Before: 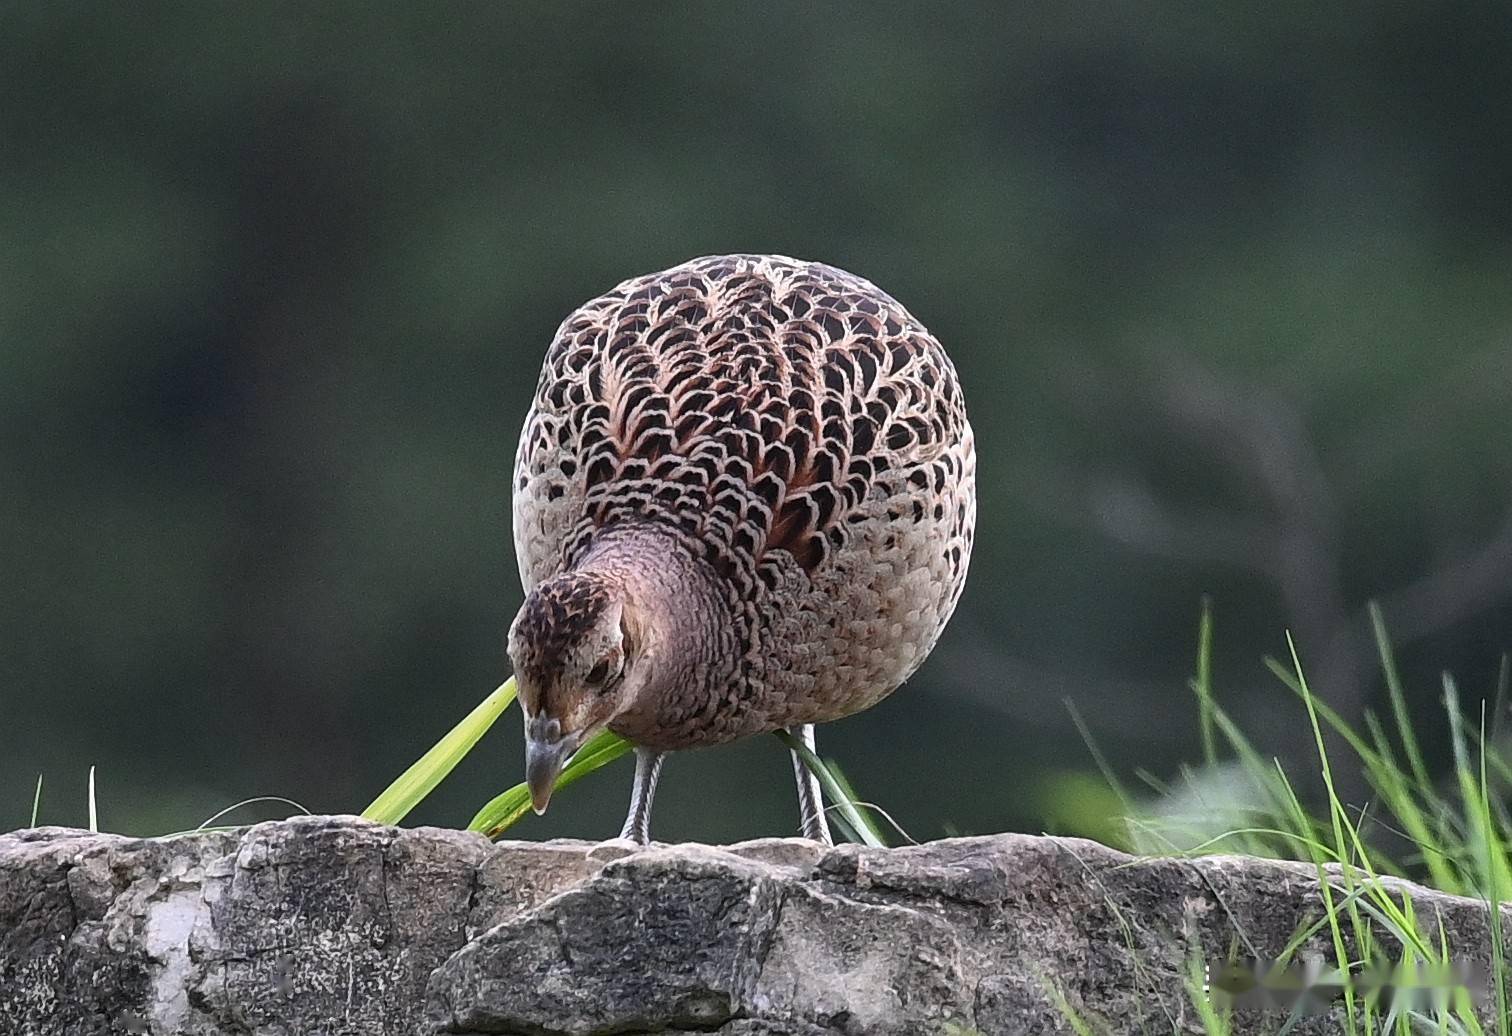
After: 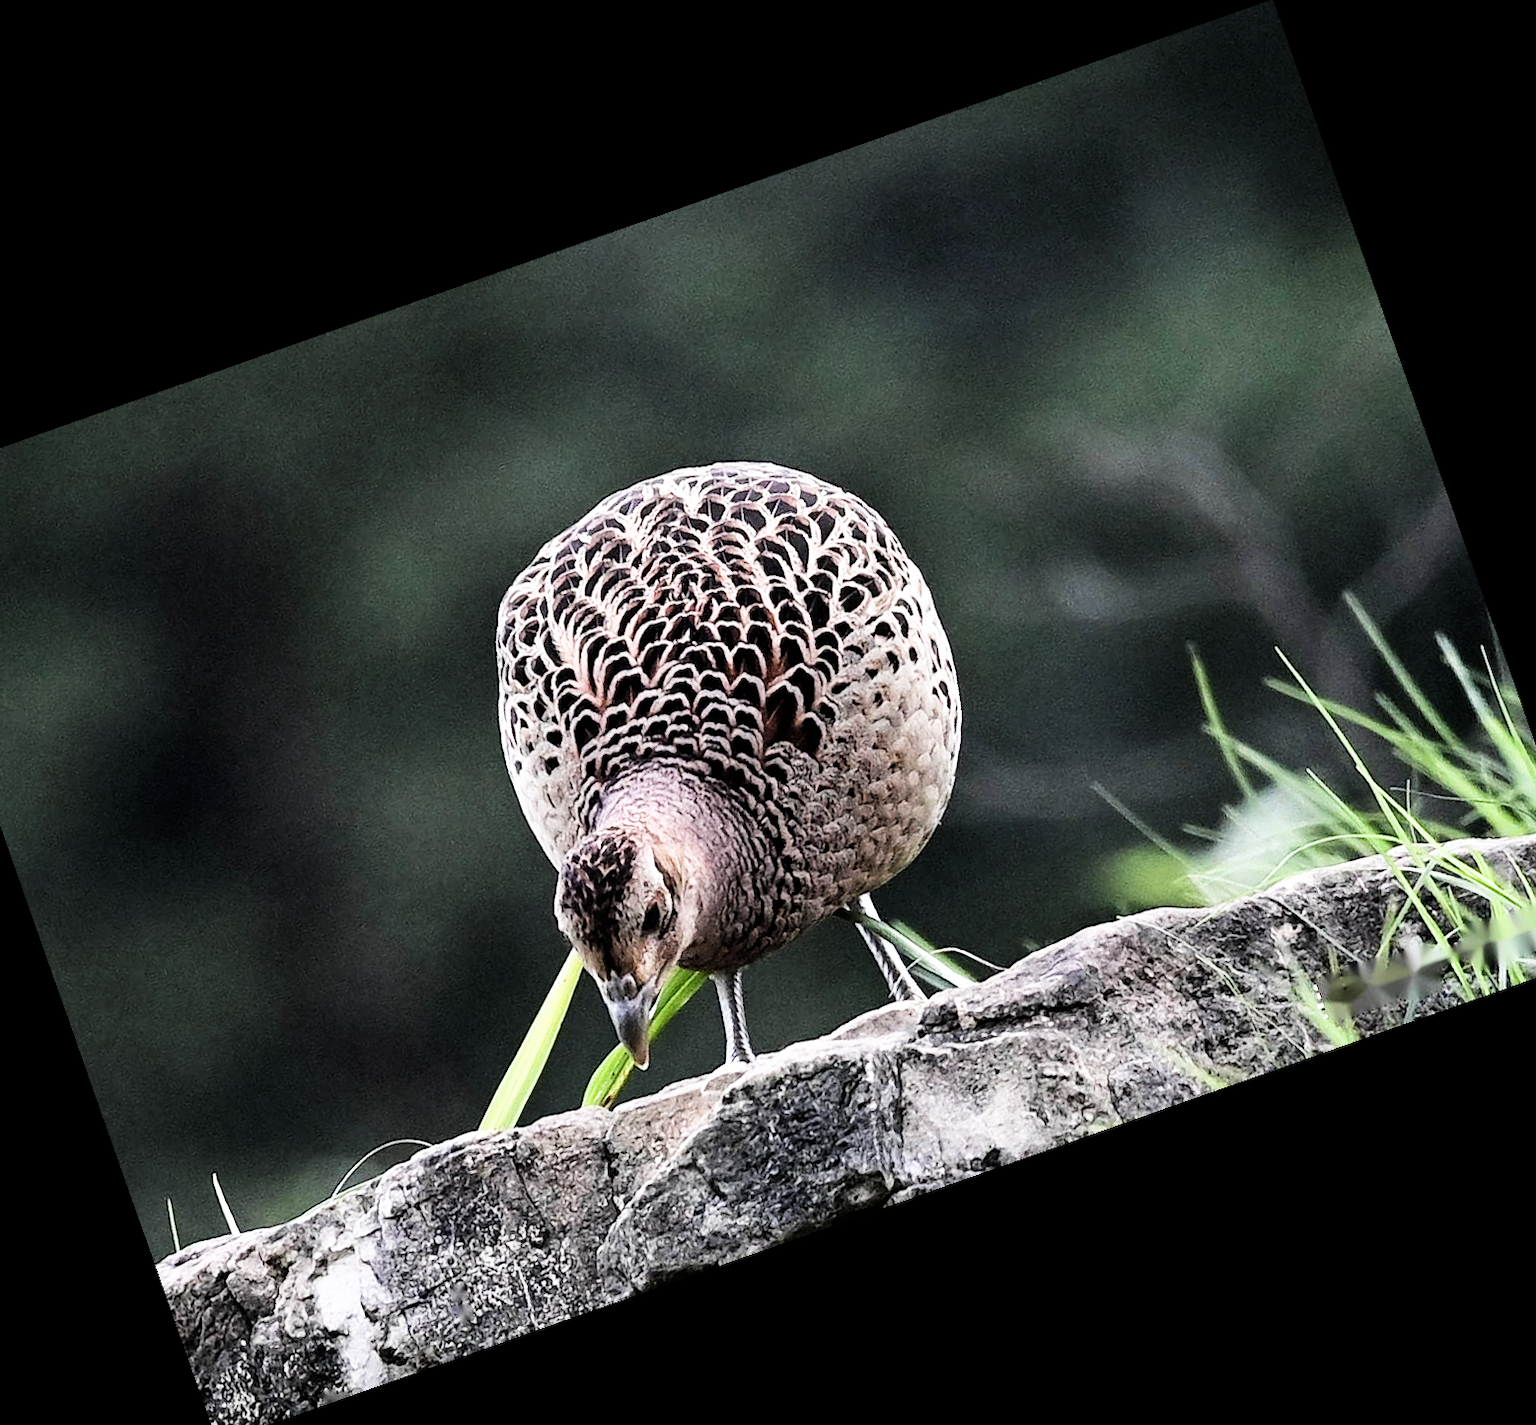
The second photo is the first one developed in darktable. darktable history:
filmic rgb: black relative exposure -5 EV, white relative exposure 3.5 EV, hardness 3.19, contrast 1.4, highlights saturation mix -50%
crop and rotate: angle 19.43°, left 6.812%, right 4.125%, bottom 1.087%
tone equalizer: -8 EV -0.417 EV, -7 EV -0.389 EV, -6 EV -0.333 EV, -5 EV -0.222 EV, -3 EV 0.222 EV, -2 EV 0.333 EV, -1 EV 0.389 EV, +0 EV 0.417 EV, edges refinement/feathering 500, mask exposure compensation -1.57 EV, preserve details no
exposure: black level correction 0, exposure 0.7 EV, compensate exposure bias true, compensate highlight preservation false
rotate and perspective: rotation -0.45°, automatic cropping original format, crop left 0.008, crop right 0.992, crop top 0.012, crop bottom 0.988
